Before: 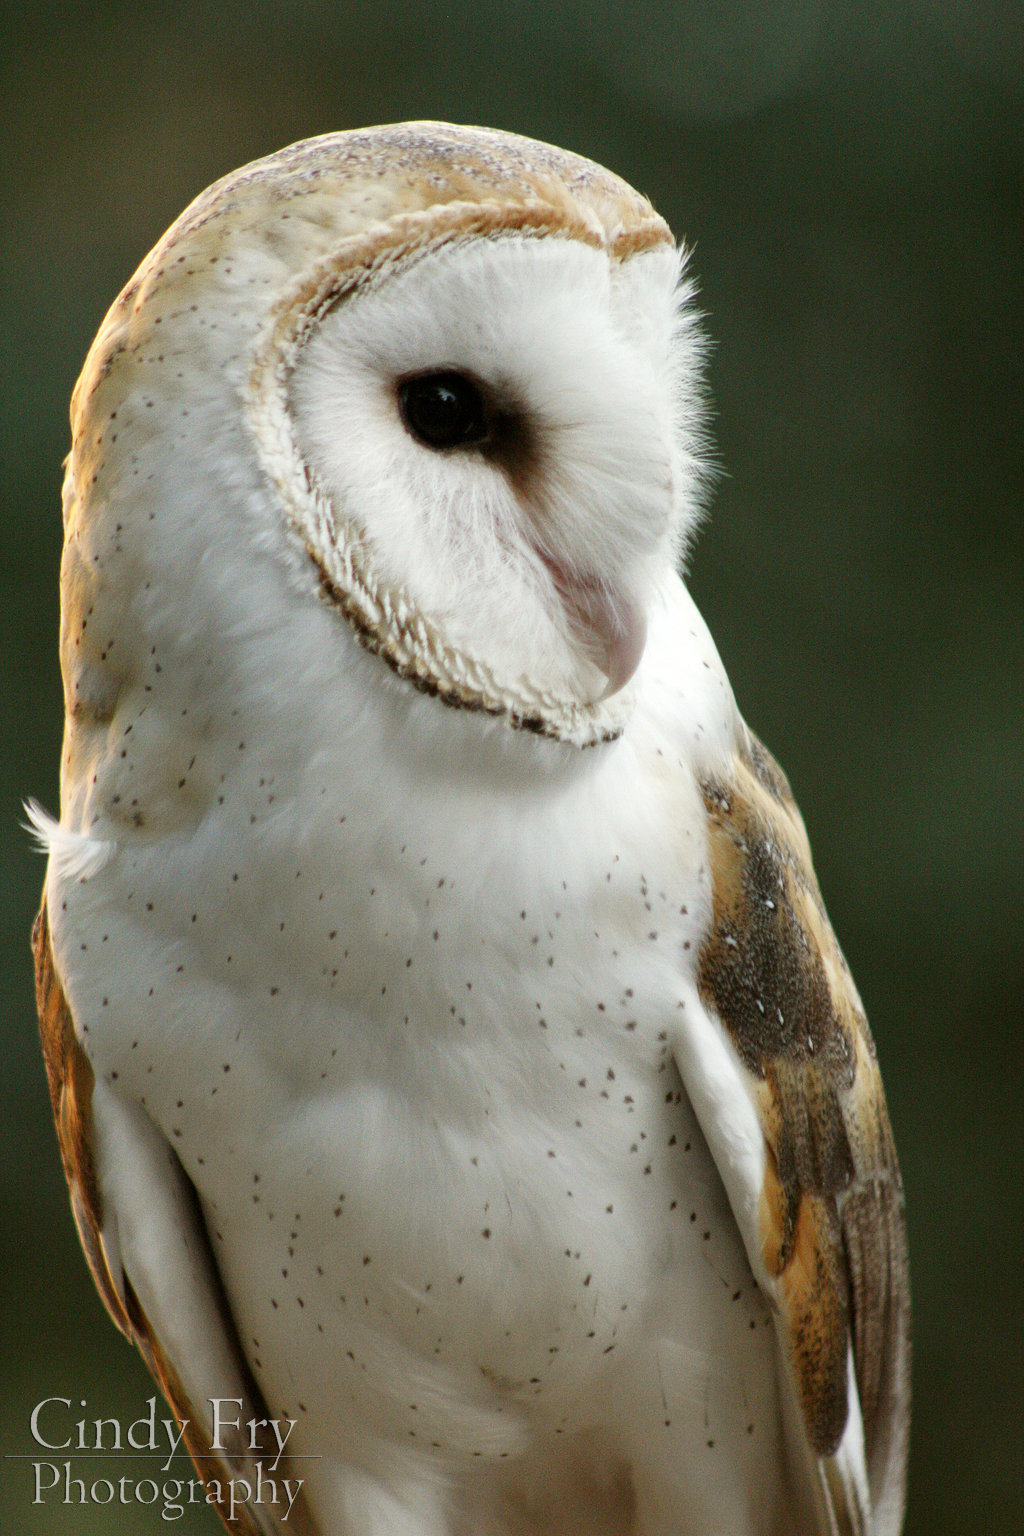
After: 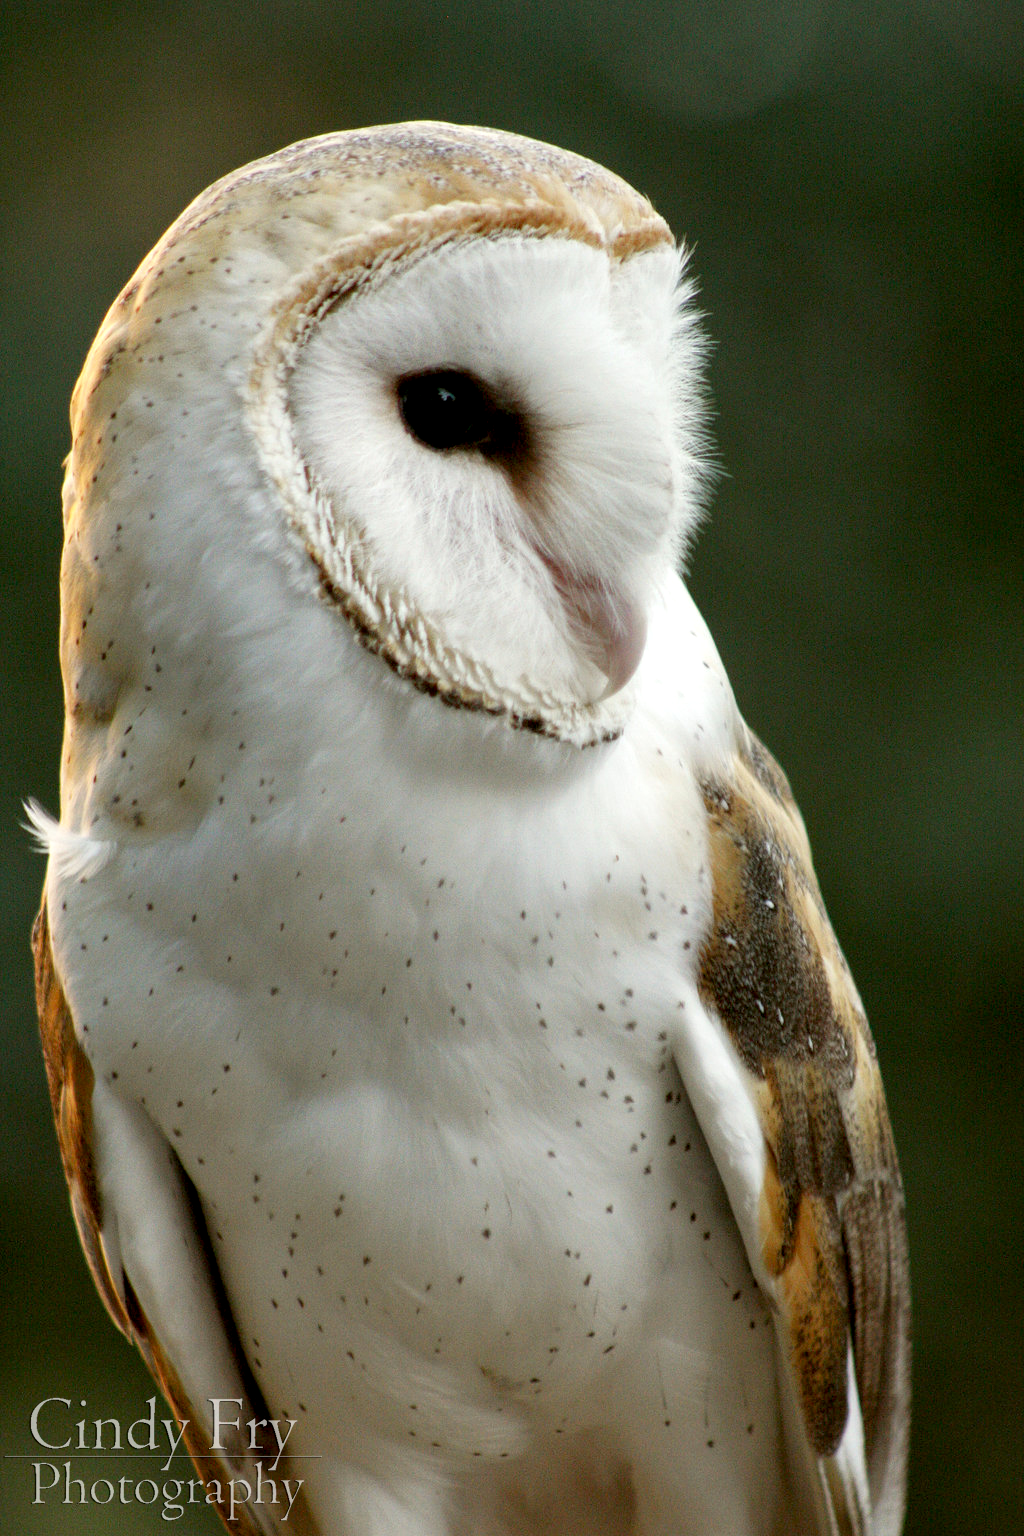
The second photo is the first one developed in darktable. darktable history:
exposure: black level correction 0.007, exposure 0.095 EV, compensate highlight preservation false
